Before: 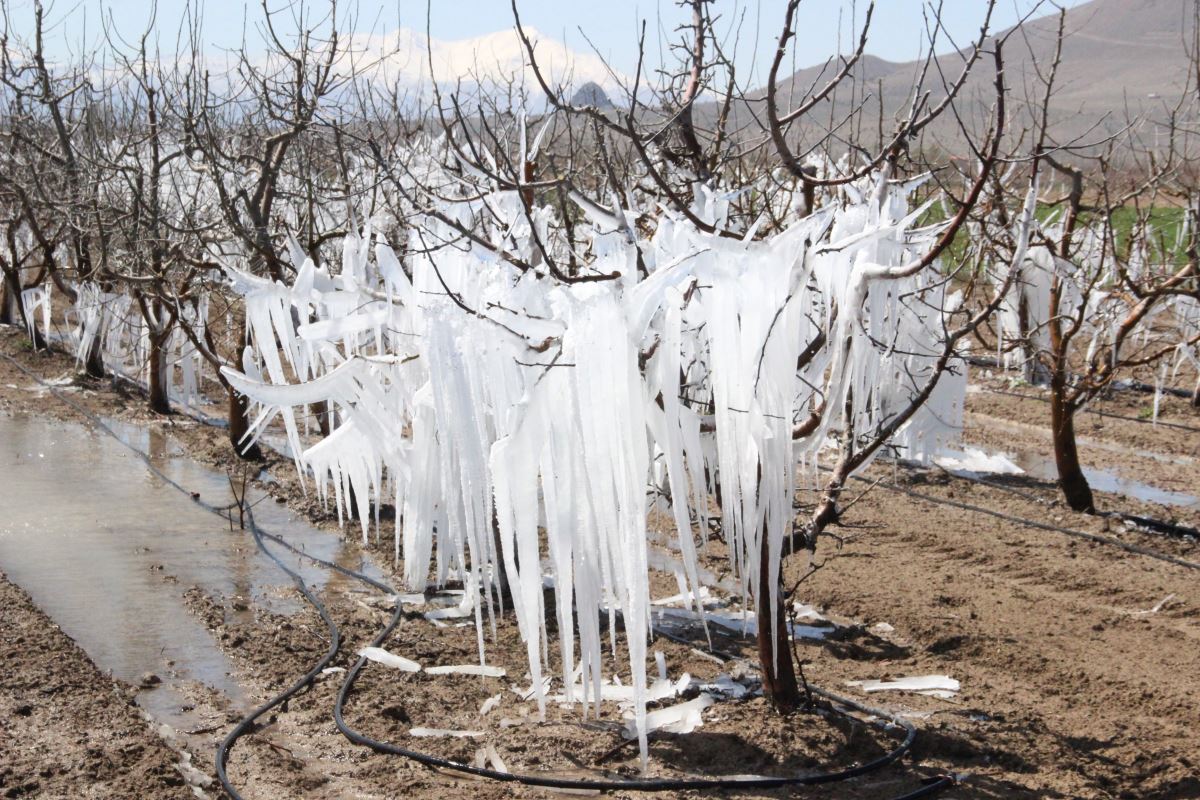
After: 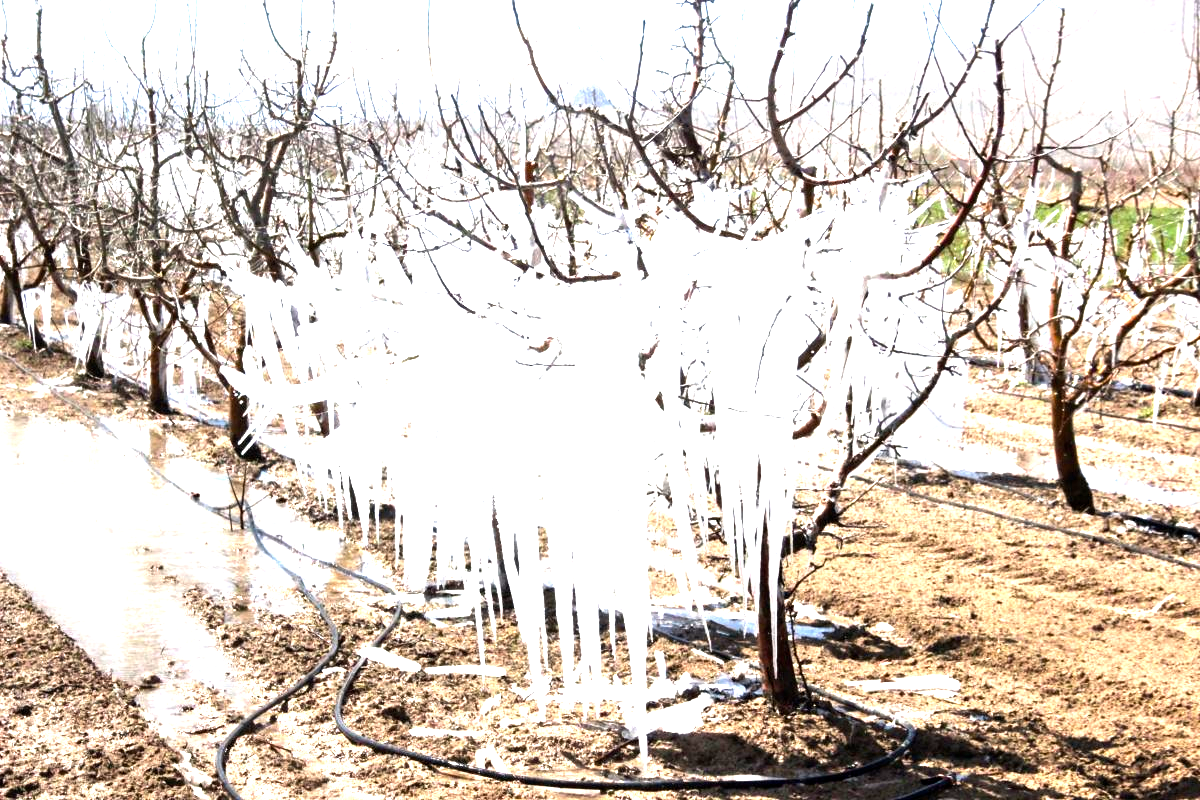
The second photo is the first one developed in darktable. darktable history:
color balance: lift [0.991, 1, 1, 1], gamma [0.996, 1, 1, 1], input saturation 98.52%, contrast 20.34%, output saturation 103.72%
exposure: black level correction 0, exposure 1.3 EV, compensate exposure bias true, compensate highlight preservation false
